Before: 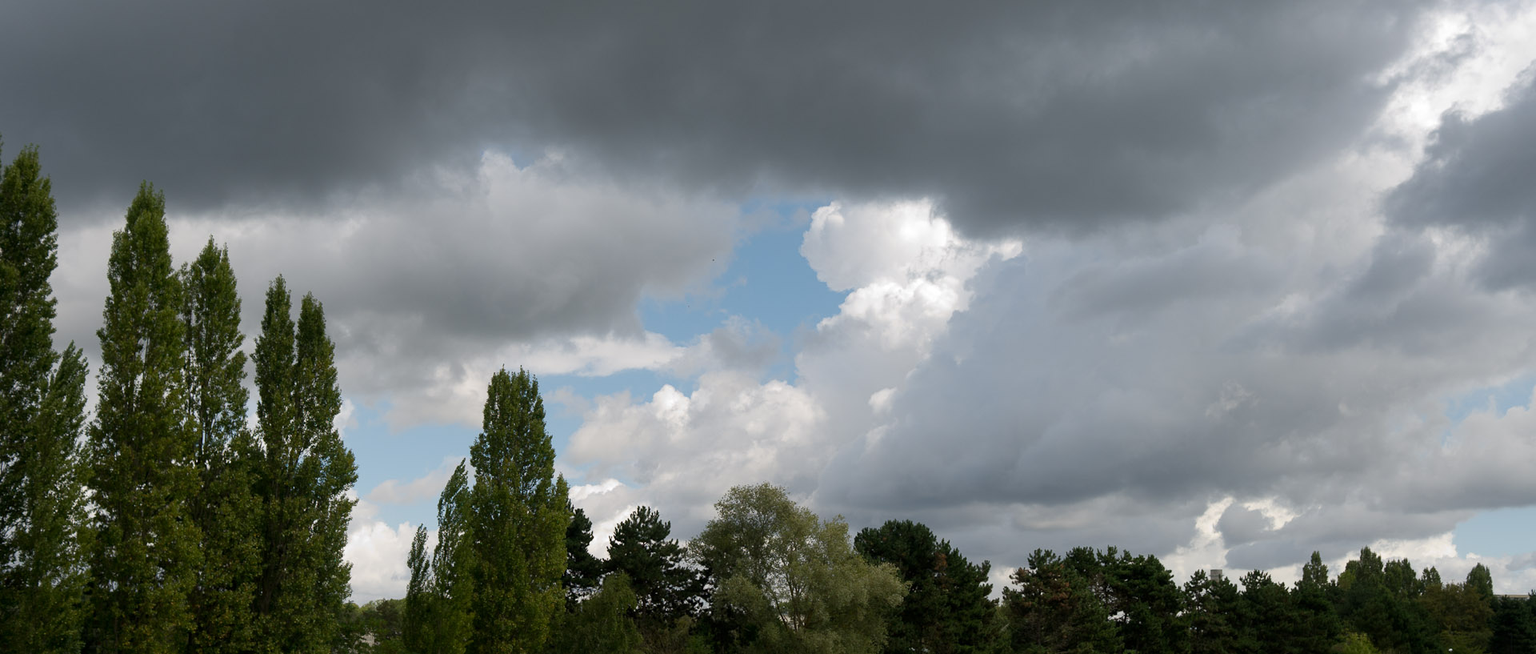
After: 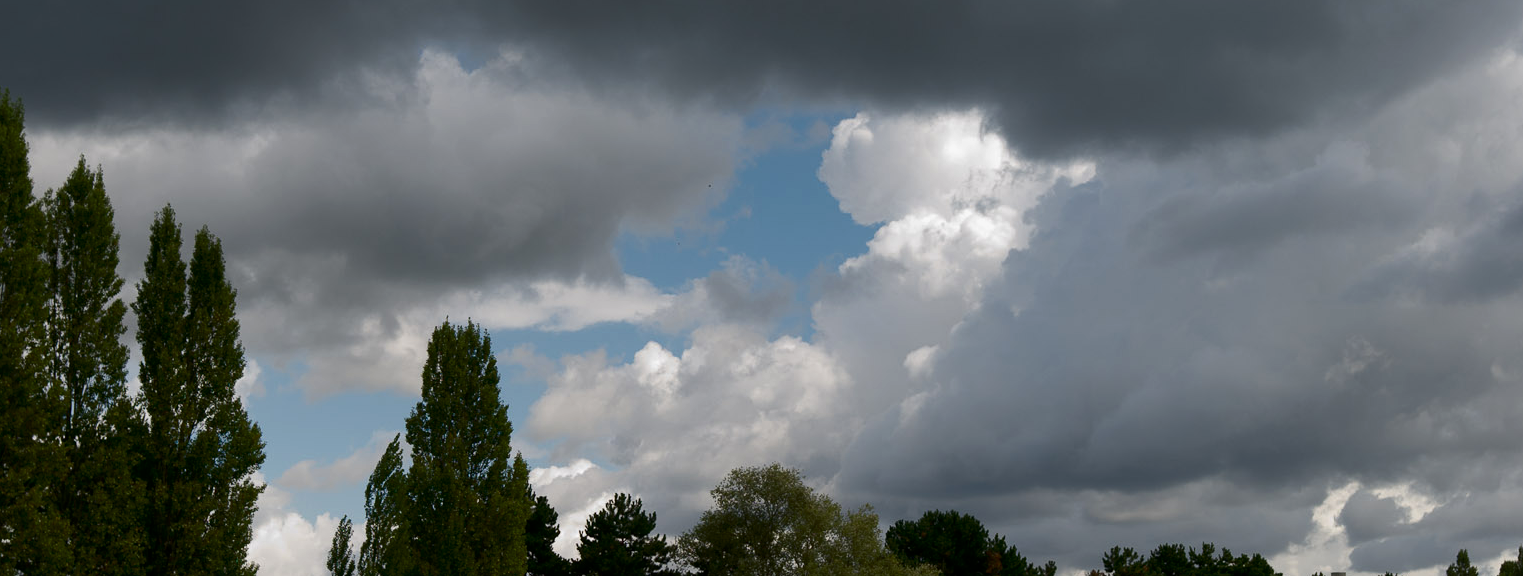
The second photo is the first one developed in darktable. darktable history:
exposure: exposure -0.07 EV, compensate highlight preservation false
contrast brightness saturation: brightness -0.211, saturation 0.085
crop: left 9.527%, top 17.106%, right 11.129%, bottom 12.361%
